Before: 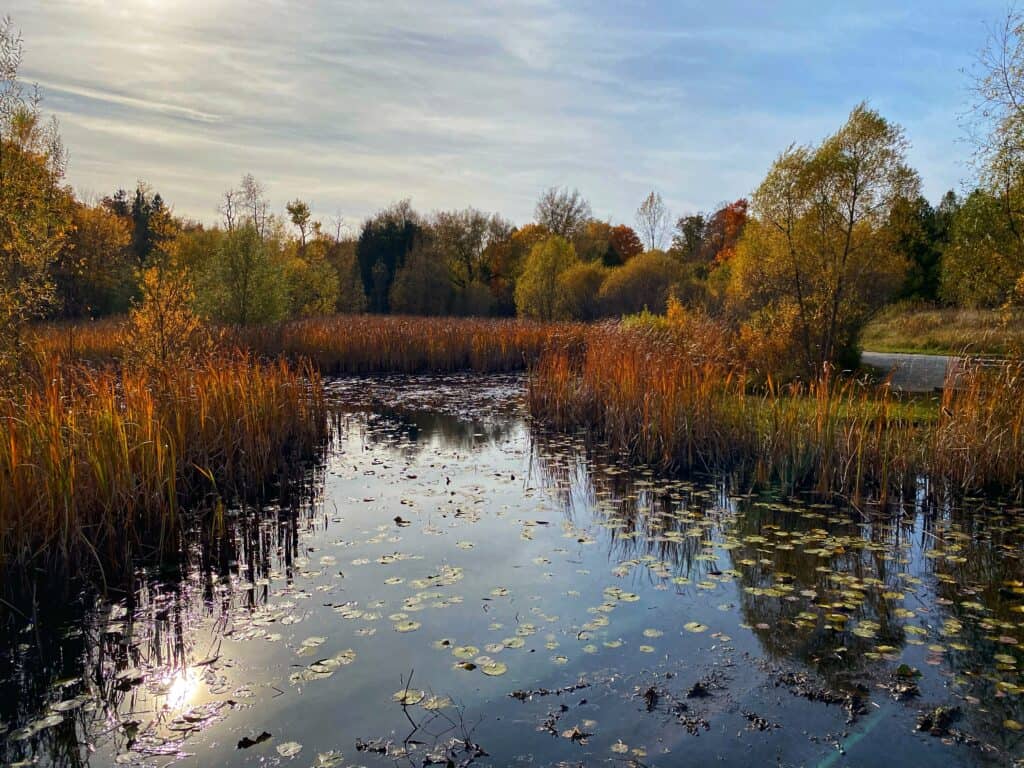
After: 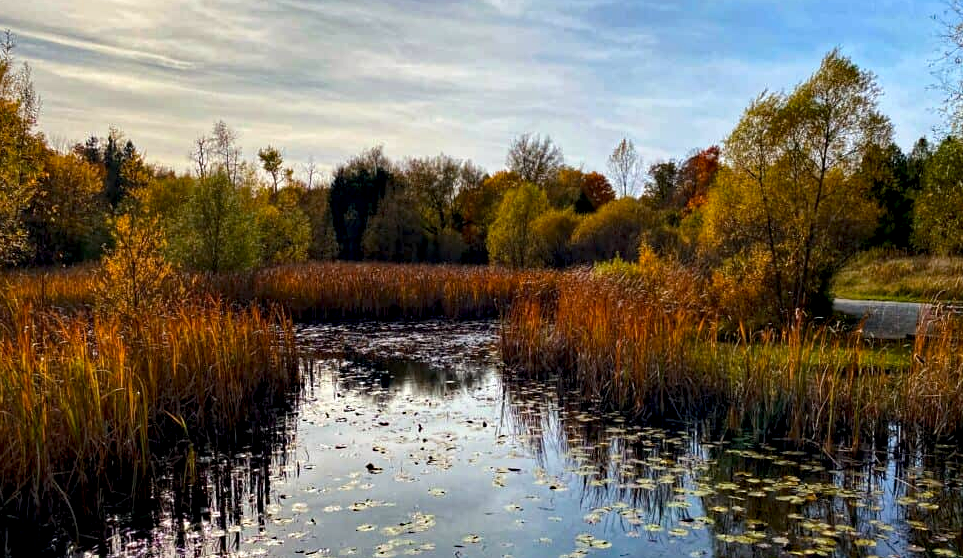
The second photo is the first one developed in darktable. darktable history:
crop: left 2.81%, top 7.019%, right 3.071%, bottom 20.289%
color balance rgb: linear chroma grading › global chroma 8.888%, perceptual saturation grading › global saturation 17.964%, global vibrance -23.755%
local contrast: highlights 139%, shadows 130%, detail 140%, midtone range 0.254
haze removal: compatibility mode true, adaptive false
